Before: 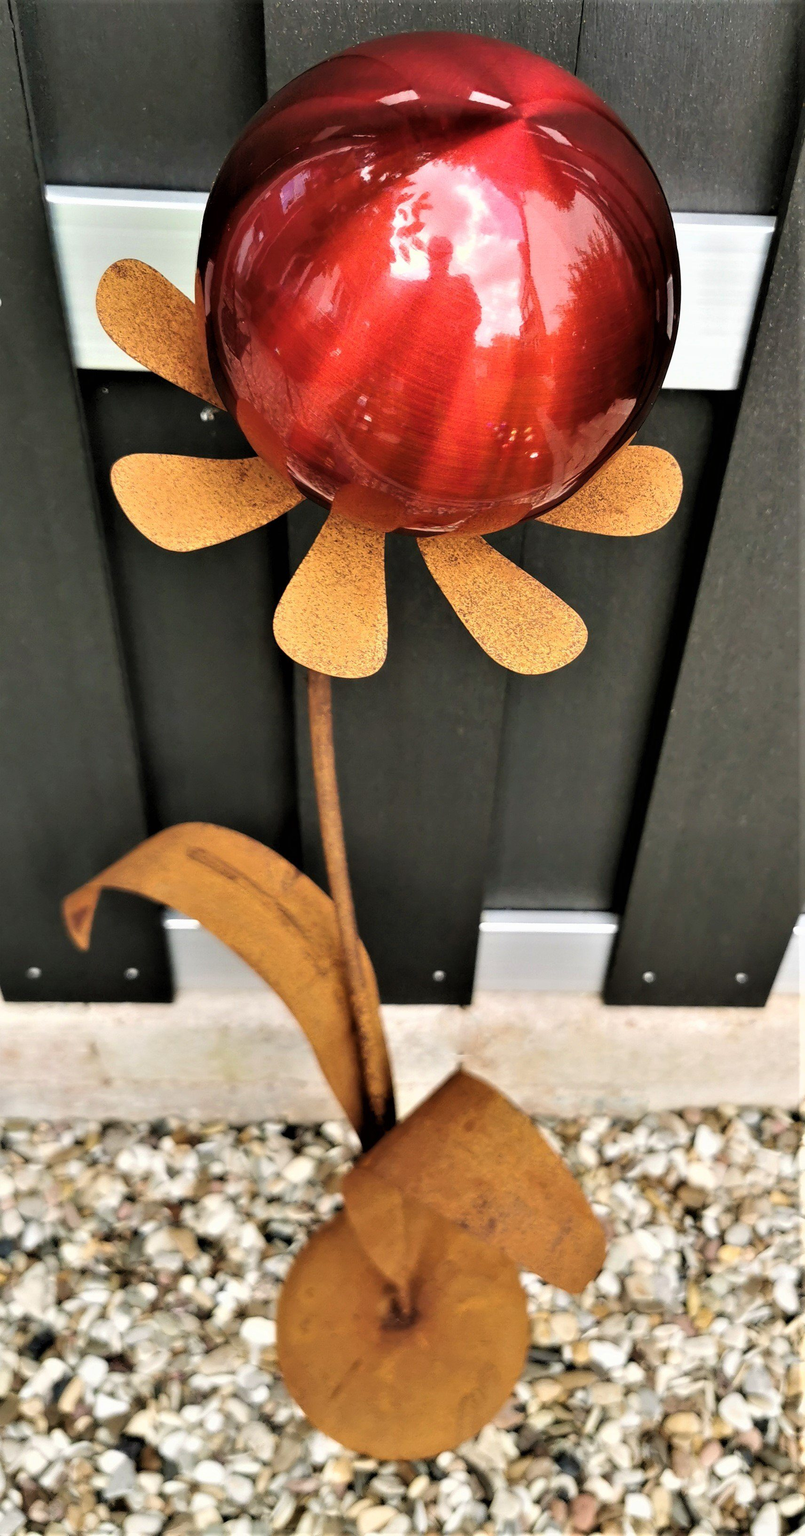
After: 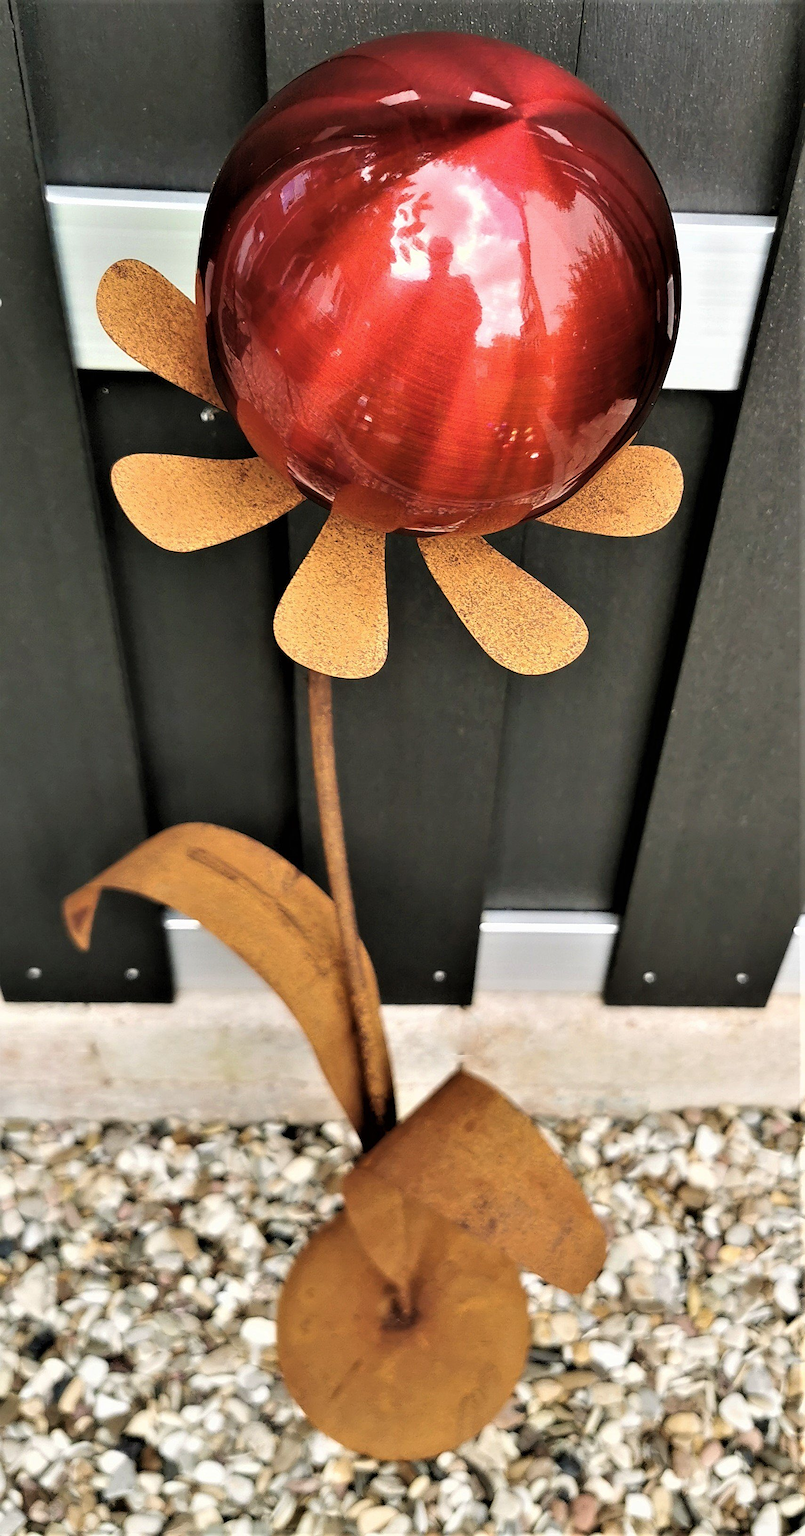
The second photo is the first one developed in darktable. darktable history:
contrast brightness saturation: saturation -0.062
sharpen: radius 2.13, amount 0.385, threshold 0.194
